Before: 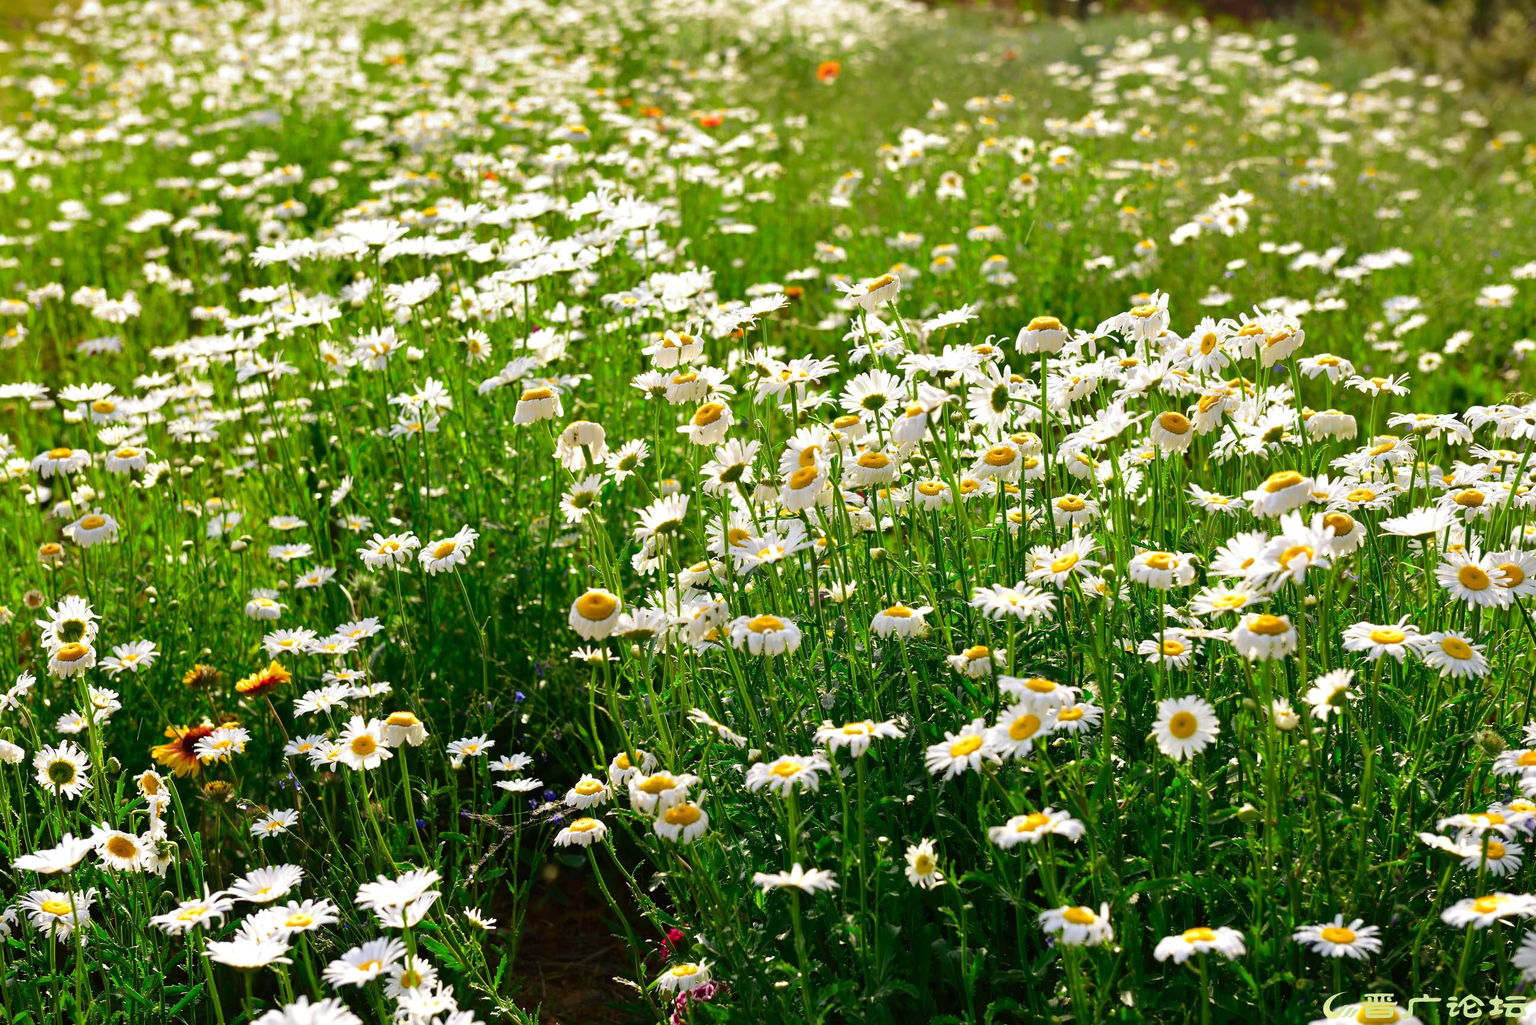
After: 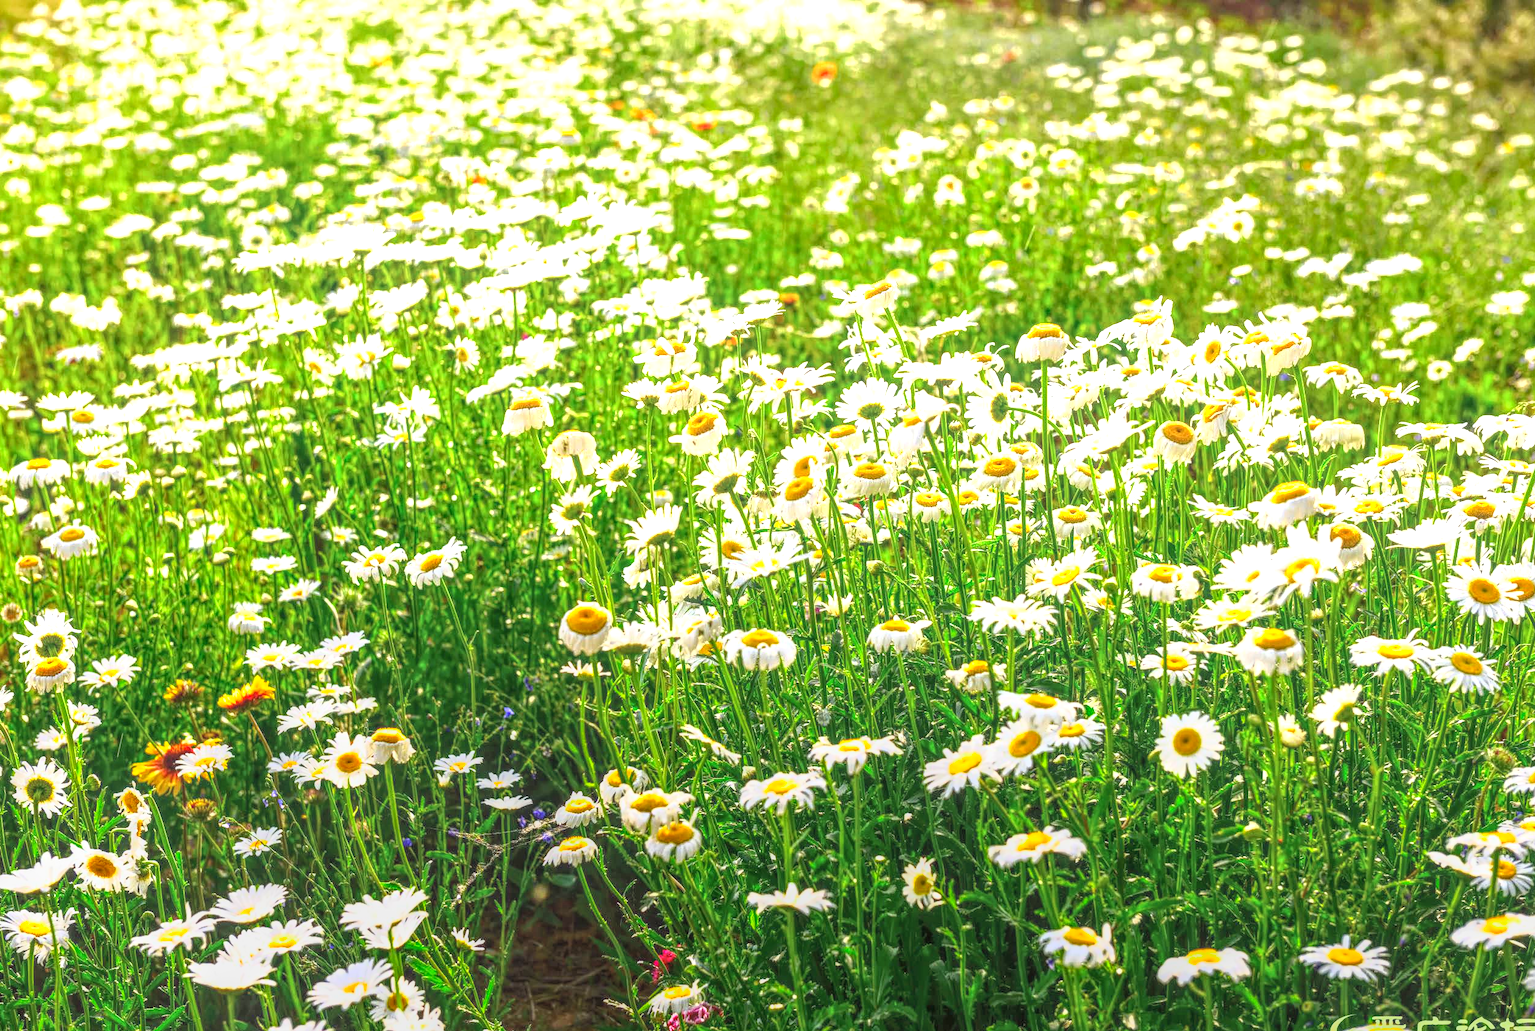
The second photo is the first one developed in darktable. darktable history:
local contrast: highlights 20%, shadows 25%, detail 201%, midtone range 0.2
exposure: black level correction 0, exposure 1.1 EV, compensate highlight preservation false
crop and rotate: left 1.51%, right 0.672%, bottom 1.545%
